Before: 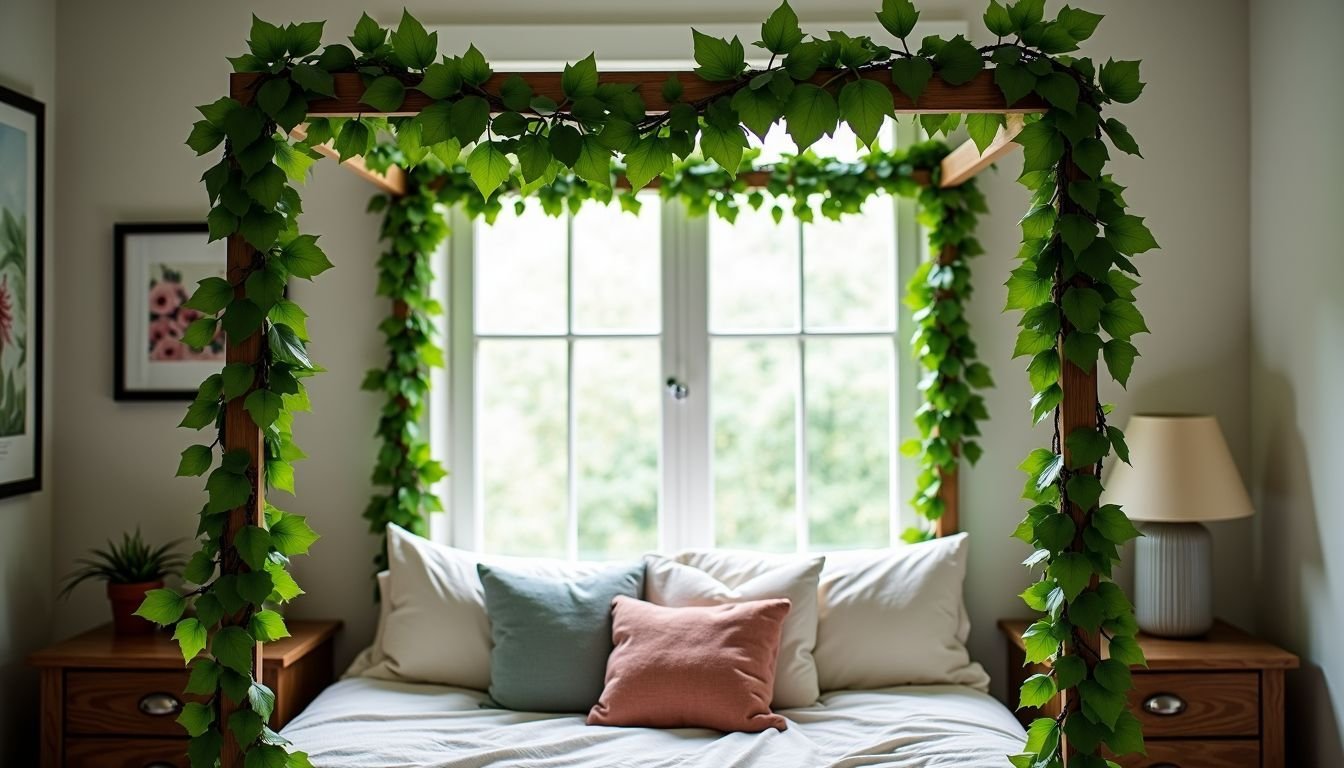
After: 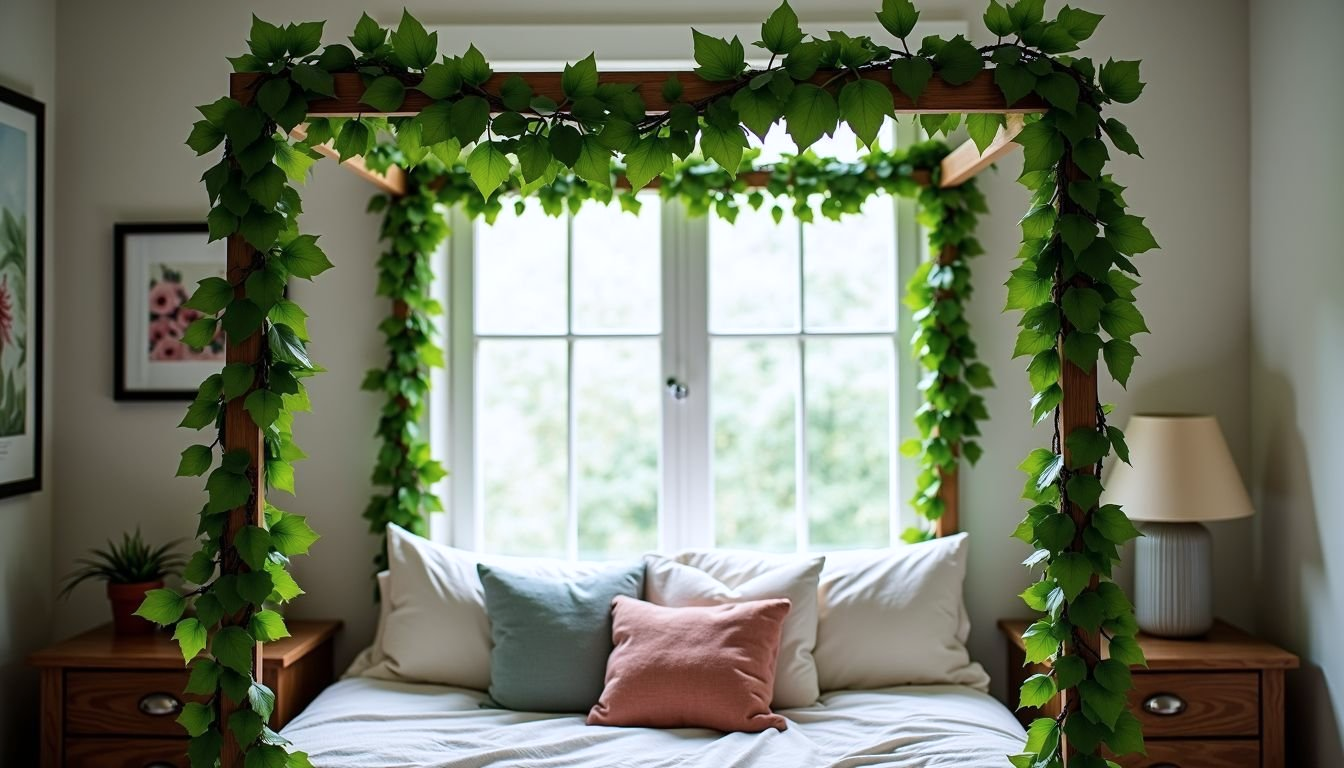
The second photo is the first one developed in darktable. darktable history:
color correction: highlights a* -0.093, highlights b* -5.63, shadows a* -0.142, shadows b* -0.088
